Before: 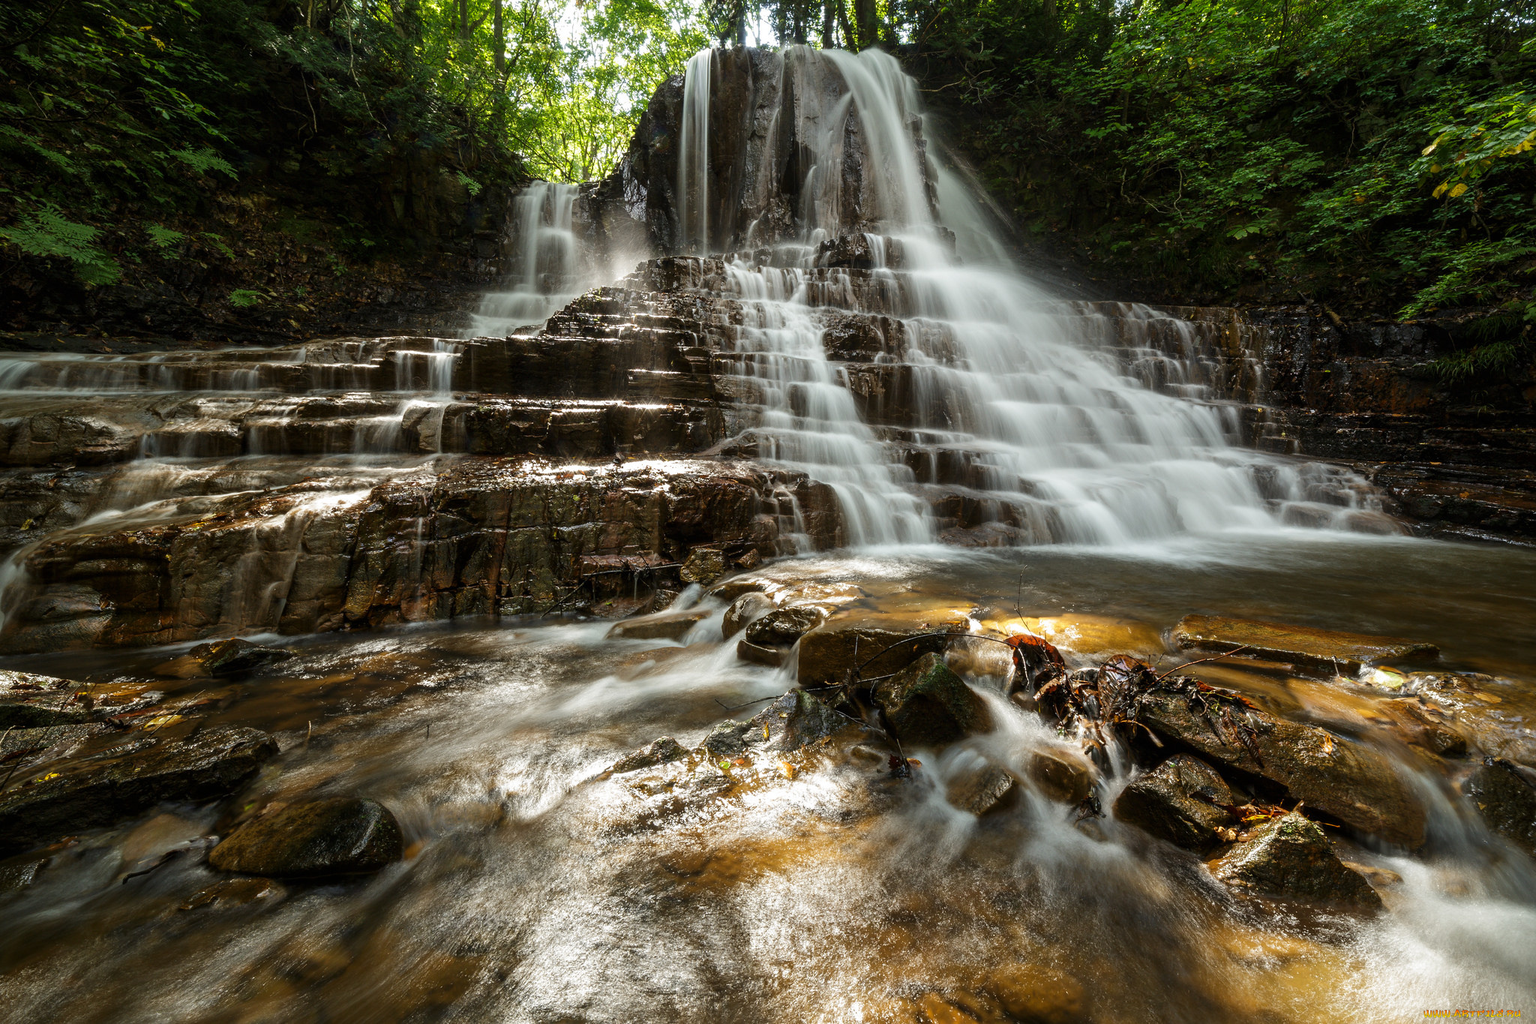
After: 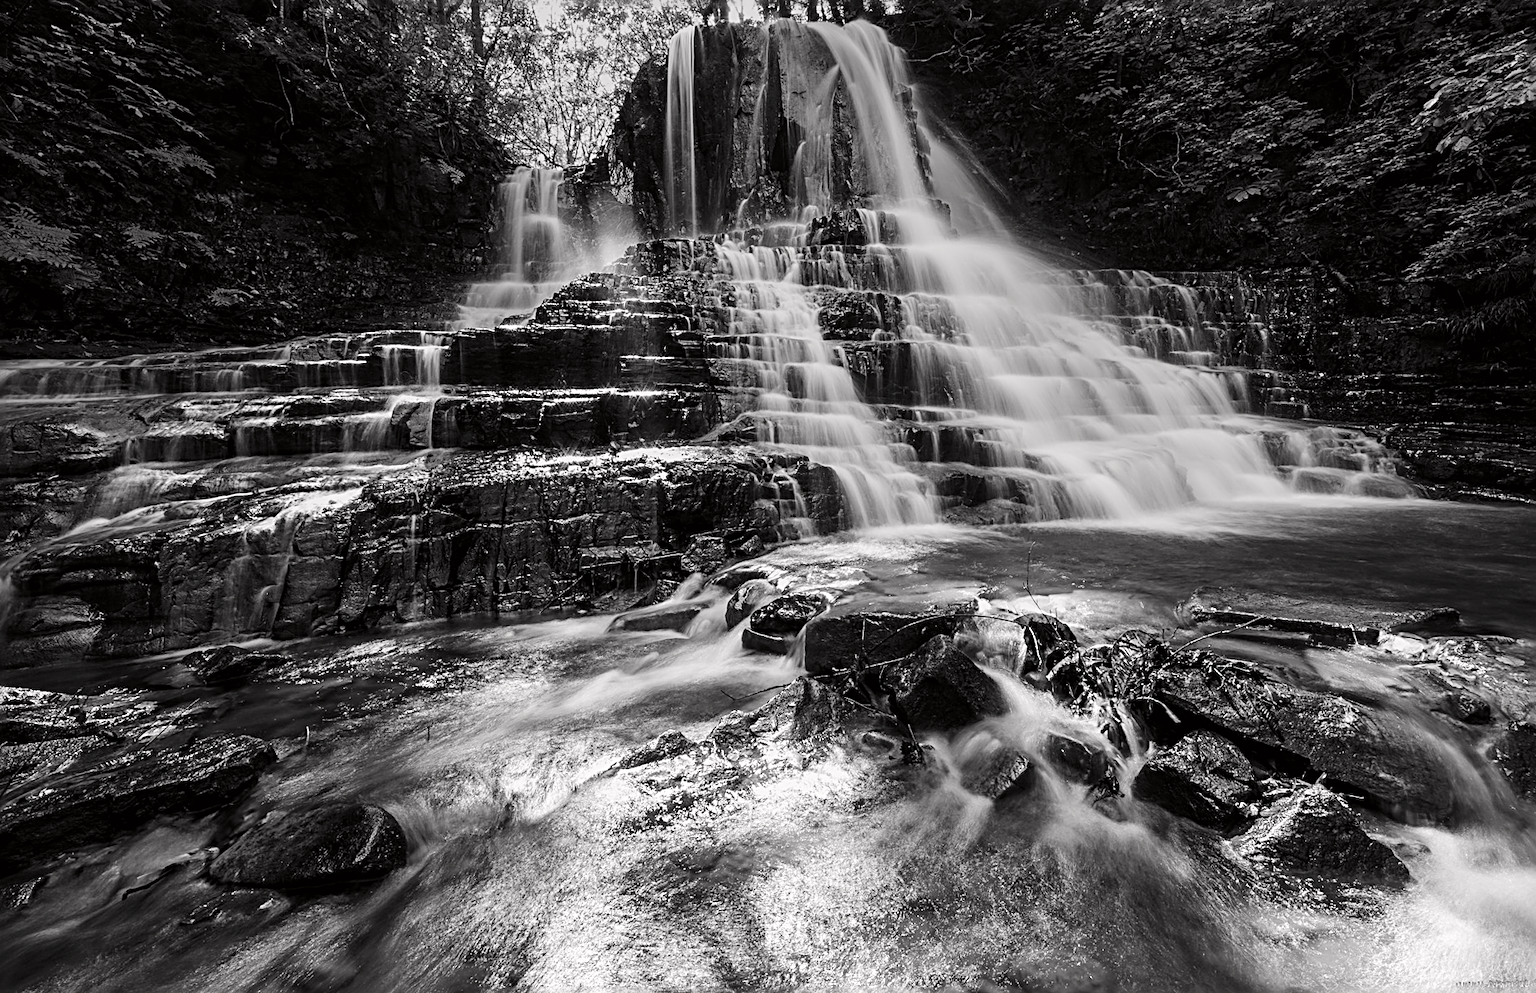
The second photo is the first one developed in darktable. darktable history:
exposure: black level correction 0.001, exposure 0.5 EV, compensate exposure bias true, compensate highlight preservation false
sharpen: radius 3.025, amount 0.757
contrast brightness saturation: saturation -1
rotate and perspective: rotation -2°, crop left 0.022, crop right 0.978, crop top 0.049, crop bottom 0.951
graduated density: hue 238.83°, saturation 50%
tone curve: curves: ch0 [(0, 0) (0.091, 0.066) (0.184, 0.16) (0.491, 0.519) (0.748, 0.765) (1, 0.919)]; ch1 [(0, 0) (0.179, 0.173) (0.322, 0.32) (0.424, 0.424) (0.502, 0.504) (0.56, 0.575) (0.631, 0.675) (0.777, 0.806) (1, 1)]; ch2 [(0, 0) (0.434, 0.447) (0.497, 0.498) (0.539, 0.566) (0.676, 0.691) (1, 1)], color space Lab, independent channels, preserve colors none
